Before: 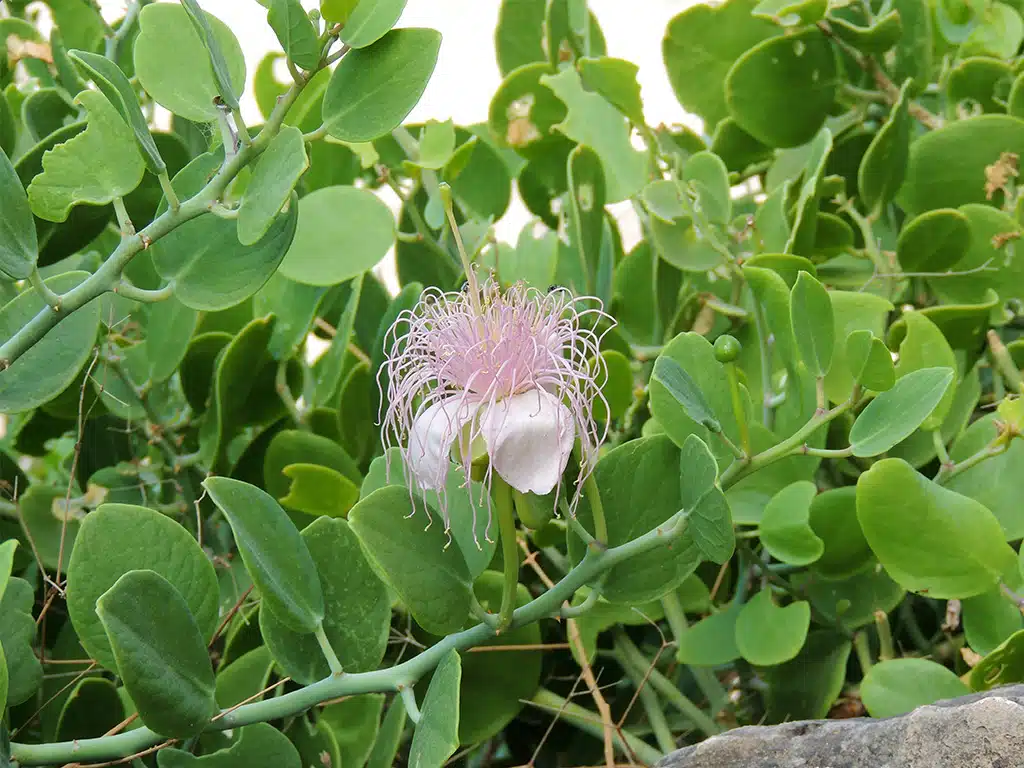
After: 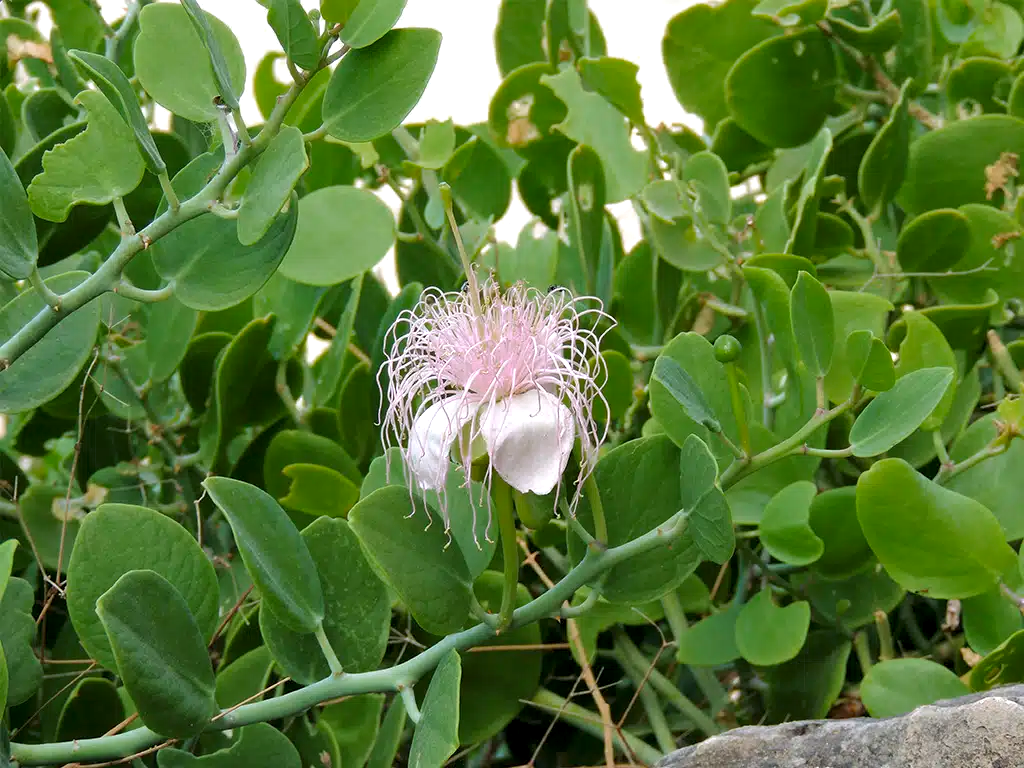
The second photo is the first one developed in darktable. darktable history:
color zones: curves: ch0 [(0.203, 0.433) (0.607, 0.517) (0.697, 0.696) (0.705, 0.897)]
contrast equalizer: octaves 7, y [[0.528 ×6], [0.514 ×6], [0.362 ×6], [0 ×6], [0 ×6]]
